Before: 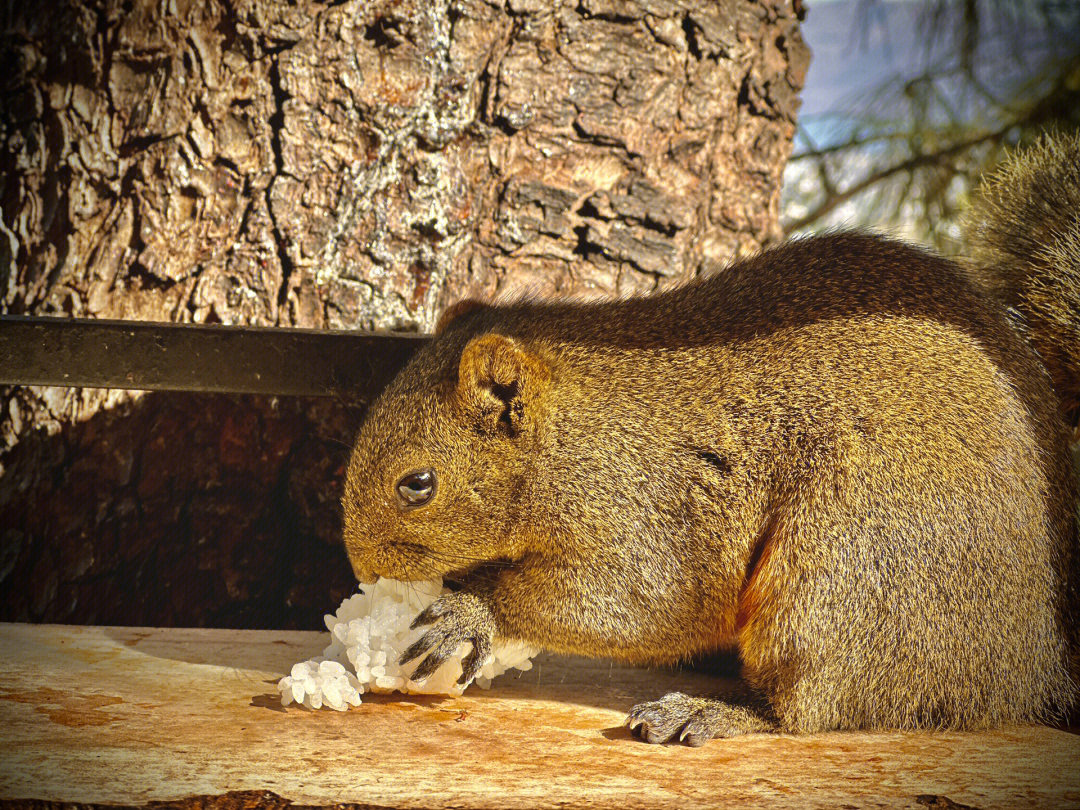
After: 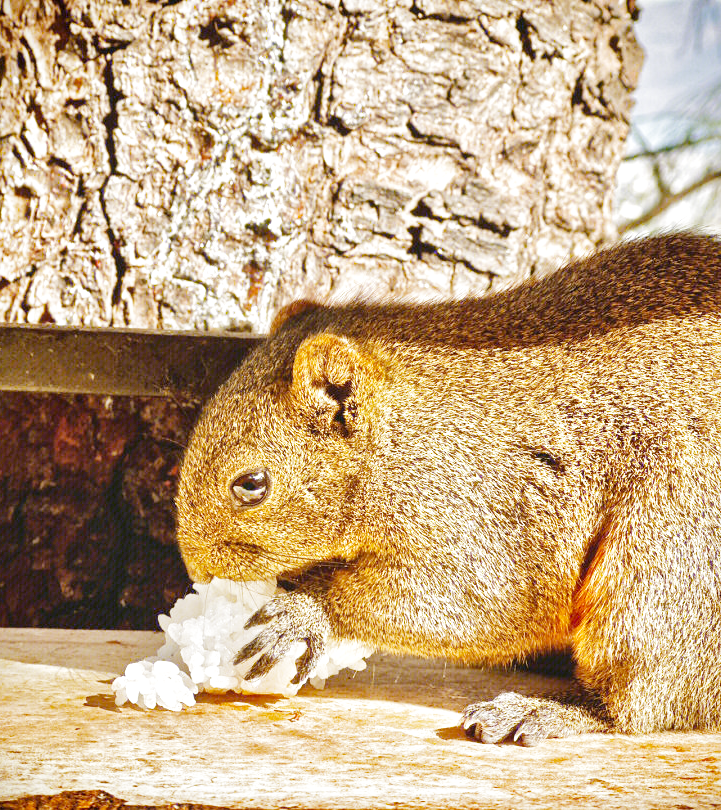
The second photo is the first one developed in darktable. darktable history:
crop: left 15.42%, right 17.788%
color calibration: illuminant same as pipeline (D50), adaptation XYZ, x 0.346, y 0.358, temperature 5008.99 K
filmic rgb: black relative exposure -6.72 EV, white relative exposure 4.56 EV, hardness 3.24, preserve chrominance no, color science v4 (2020), type of noise poissonian
local contrast: mode bilateral grid, contrast 19, coarseness 20, detail 150%, midtone range 0.2
exposure: black level correction 0, exposure 1.745 EV, compensate exposure bias true, compensate highlight preservation false
